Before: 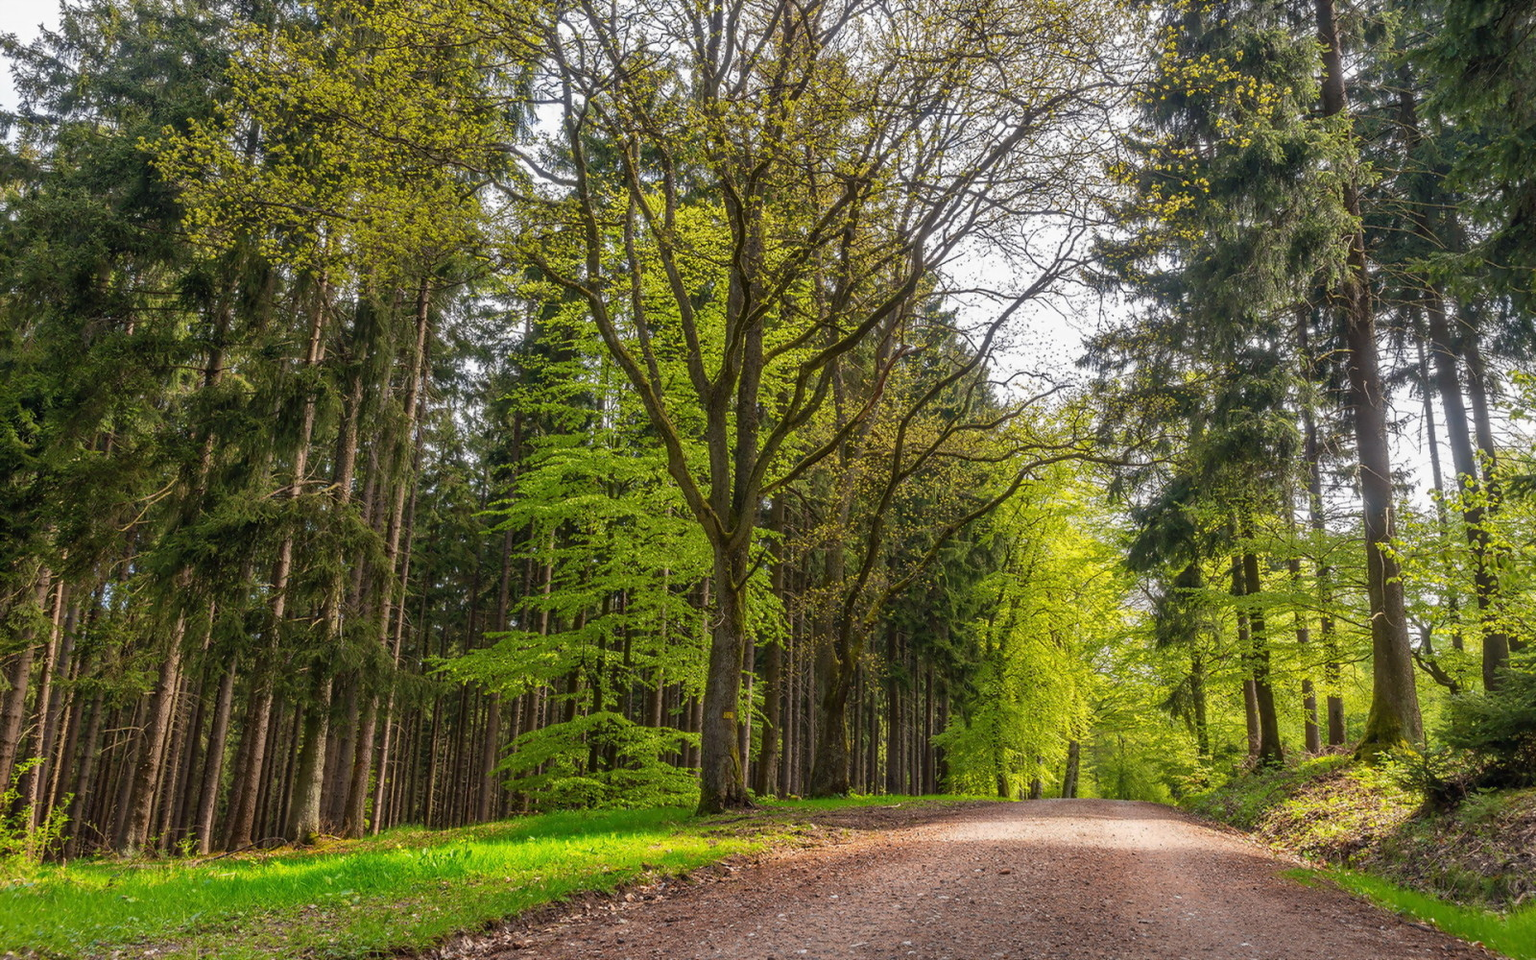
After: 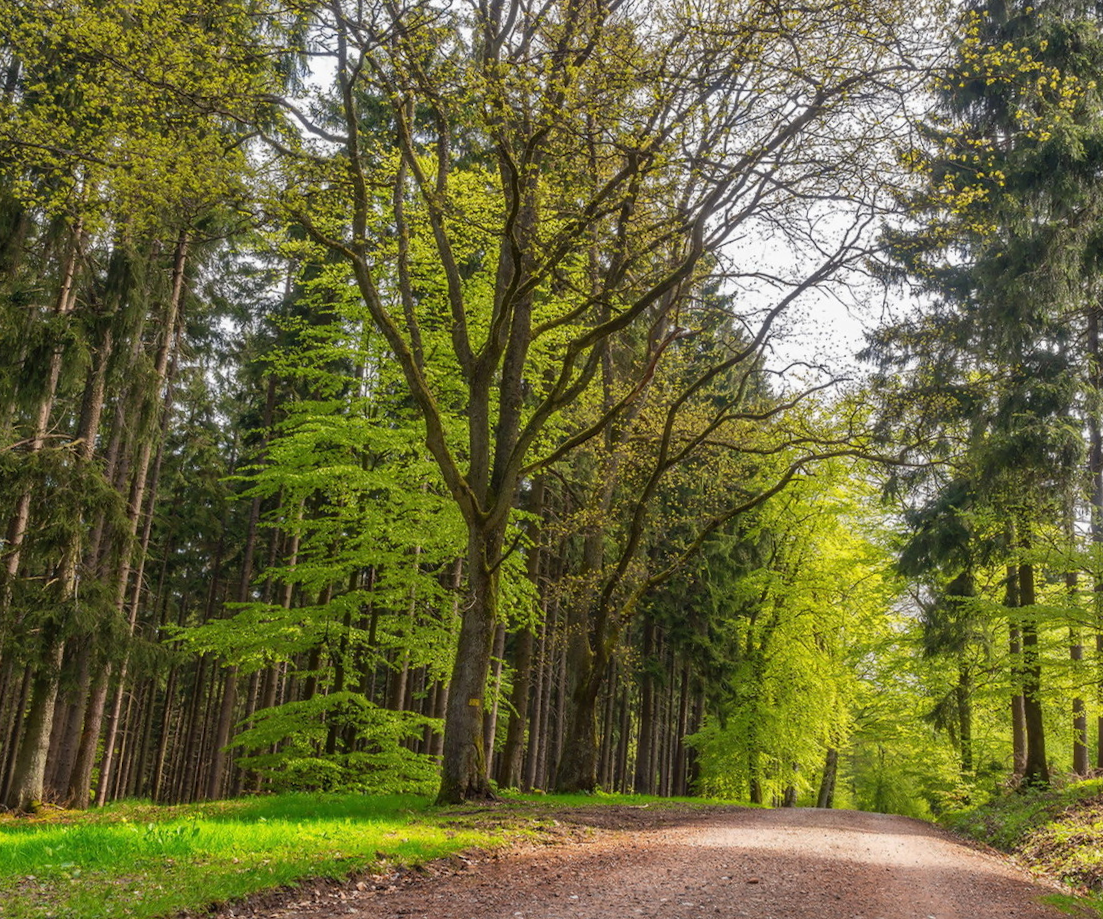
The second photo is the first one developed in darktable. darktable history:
crop and rotate: angle -3.14°, left 14.108%, top 0.045%, right 10.955%, bottom 0.045%
